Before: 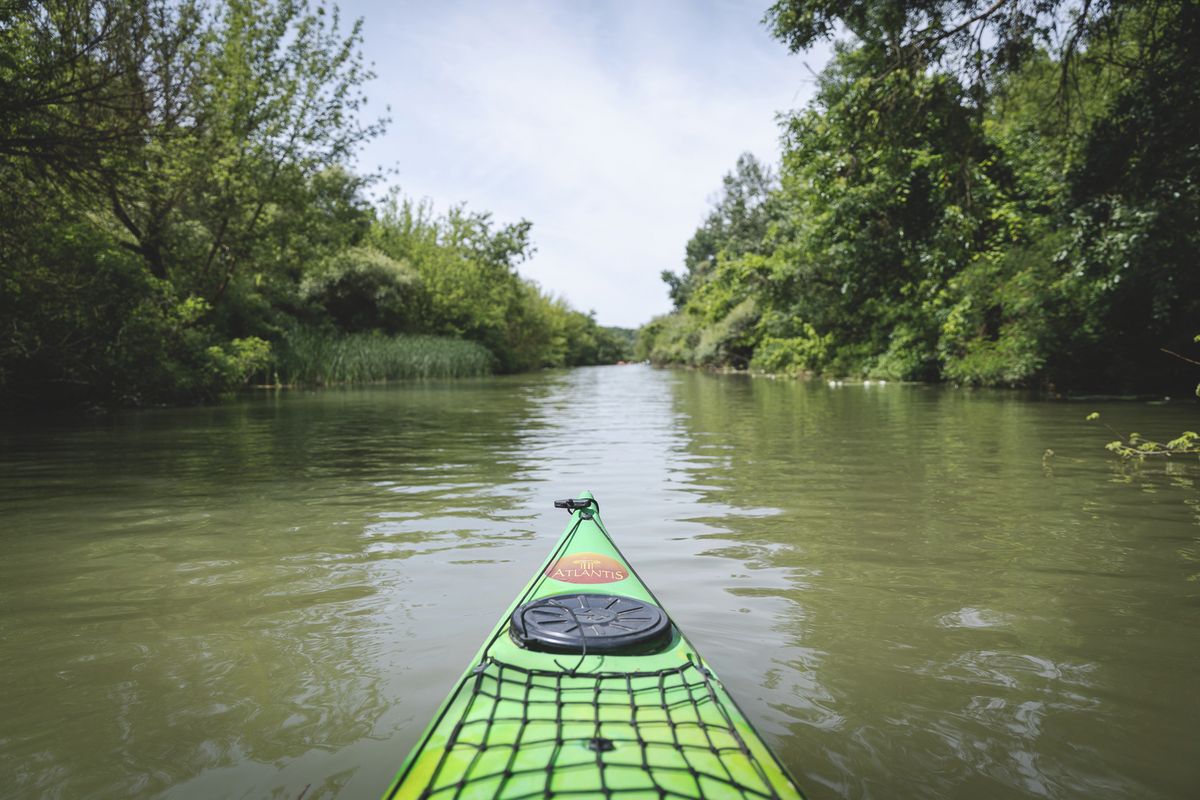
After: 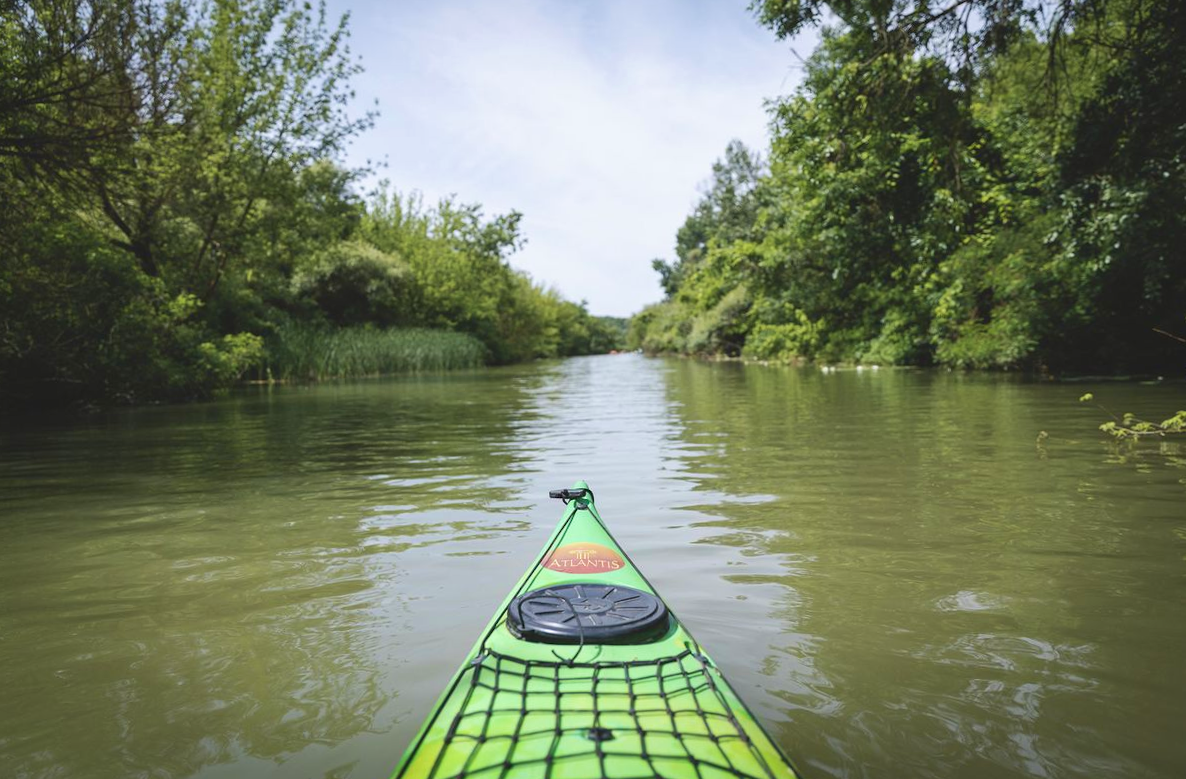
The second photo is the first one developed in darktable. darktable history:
rotate and perspective: rotation -1°, crop left 0.011, crop right 0.989, crop top 0.025, crop bottom 0.975
velvia: on, module defaults
